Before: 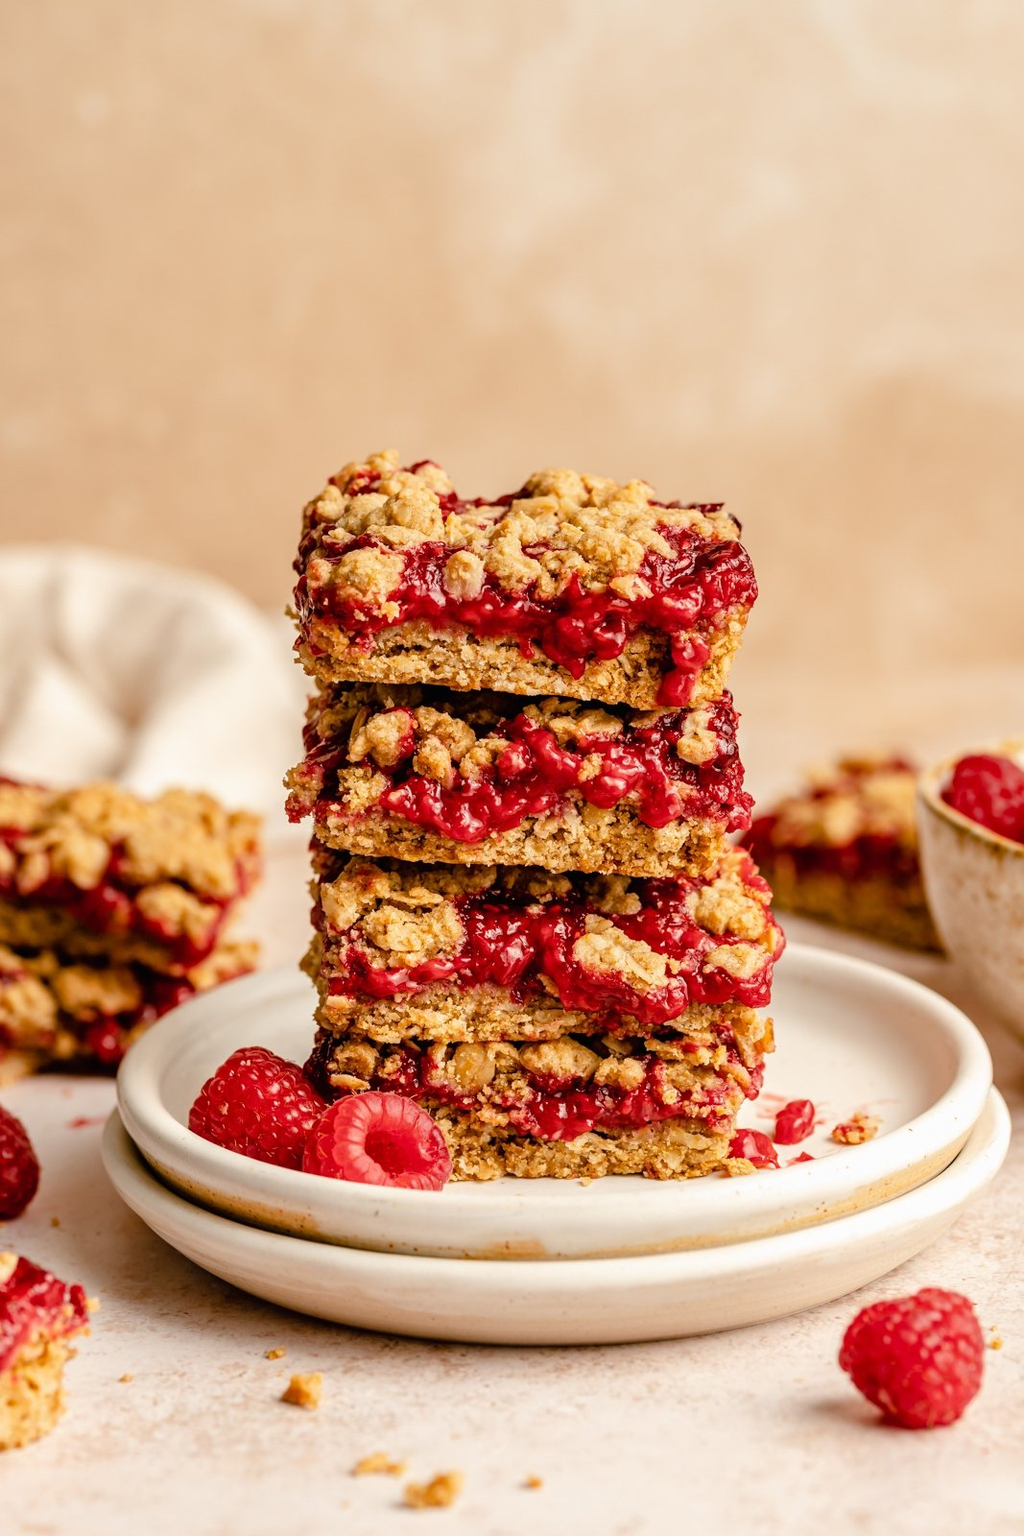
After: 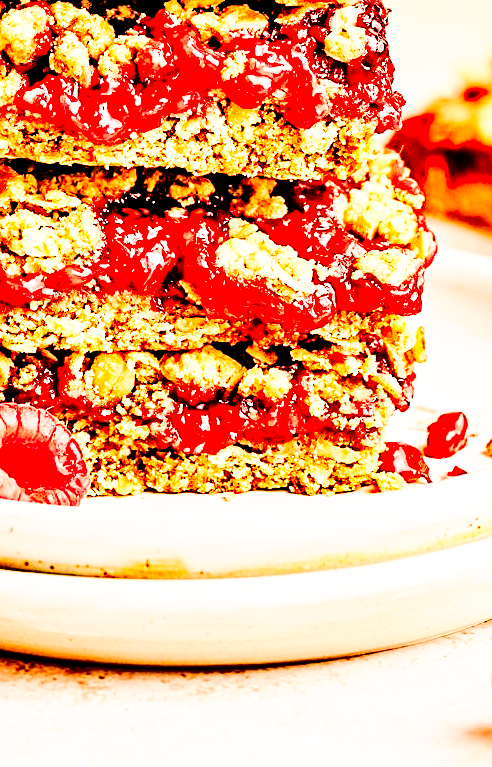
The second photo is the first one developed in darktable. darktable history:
shadows and highlights: soften with gaussian
crop: left 35.724%, top 45.915%, right 18.123%, bottom 6.128%
base curve: curves: ch0 [(0, 0) (0.007, 0.004) (0.027, 0.03) (0.046, 0.07) (0.207, 0.54) (0.442, 0.872) (0.673, 0.972) (1, 1)], preserve colors none
sharpen: on, module defaults
tone curve: curves: ch0 [(0, 0) (0.004, 0) (0.133, 0.071) (0.341, 0.453) (0.839, 0.922) (1, 1)], color space Lab, linked channels, preserve colors none
contrast equalizer: y [[0.51, 0.537, 0.559, 0.574, 0.599, 0.618], [0.5 ×6], [0.5 ×6], [0 ×6], [0 ×6]]
tone equalizer: -7 EV 0.142 EV, -6 EV 0.609 EV, -5 EV 1.15 EV, -4 EV 1.3 EV, -3 EV 1.15 EV, -2 EV 0.6 EV, -1 EV 0.154 EV
